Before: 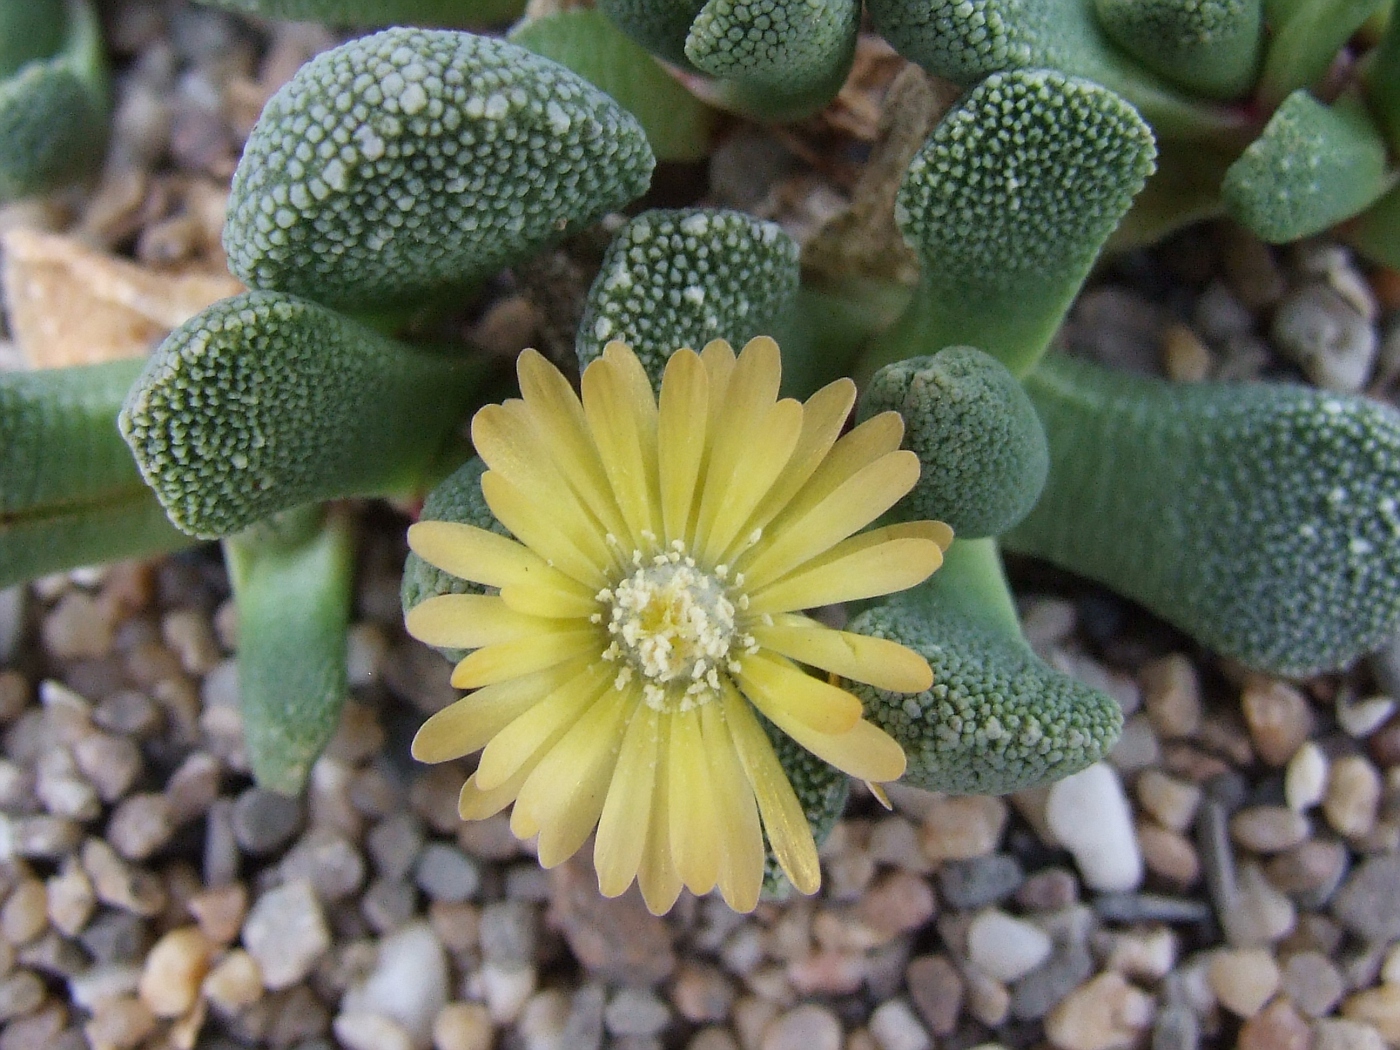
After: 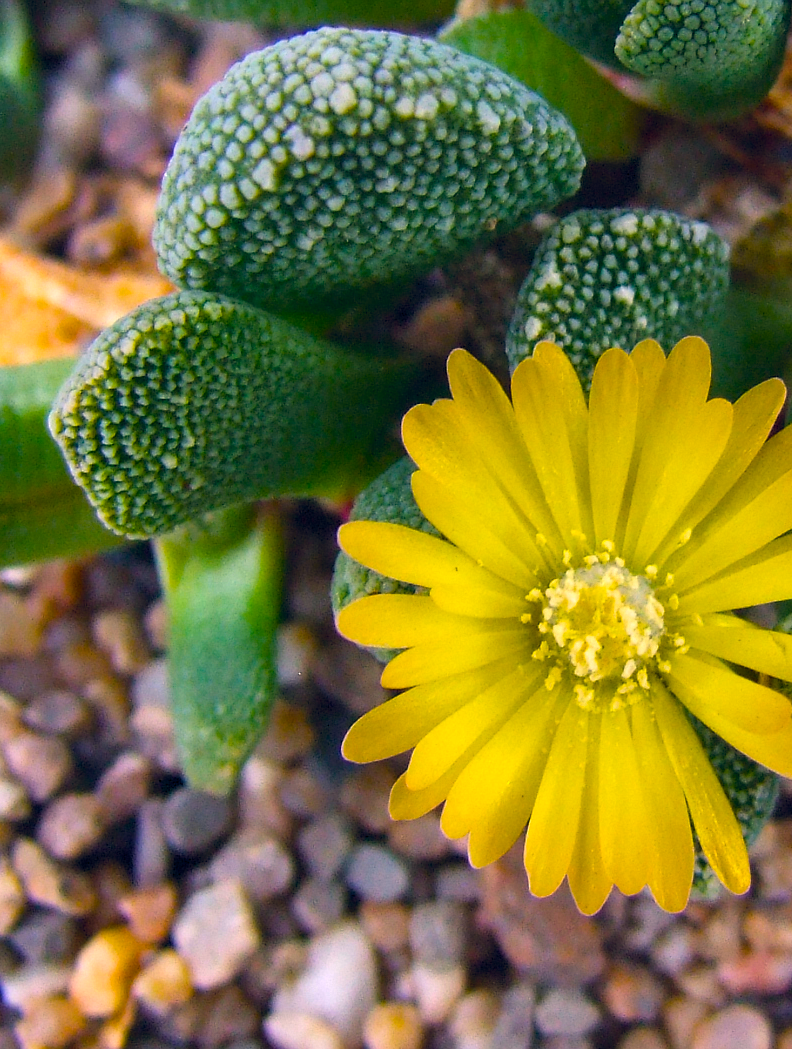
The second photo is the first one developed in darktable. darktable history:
color balance rgb: highlights gain › chroma 3.219%, highlights gain › hue 56.87°, global offset › chroma 0.096%, global offset › hue 253.64°, linear chroma grading › global chroma 15.59%, perceptual saturation grading › global saturation 65.037%, perceptual saturation grading › highlights 49.389%, perceptual saturation grading › shadows 29.282%, perceptual brilliance grading › highlights 10.952%, perceptual brilliance grading › shadows -10.41%, global vibrance 20%
contrast brightness saturation: saturation -0.059
crop: left 5.058%, right 38.311%
